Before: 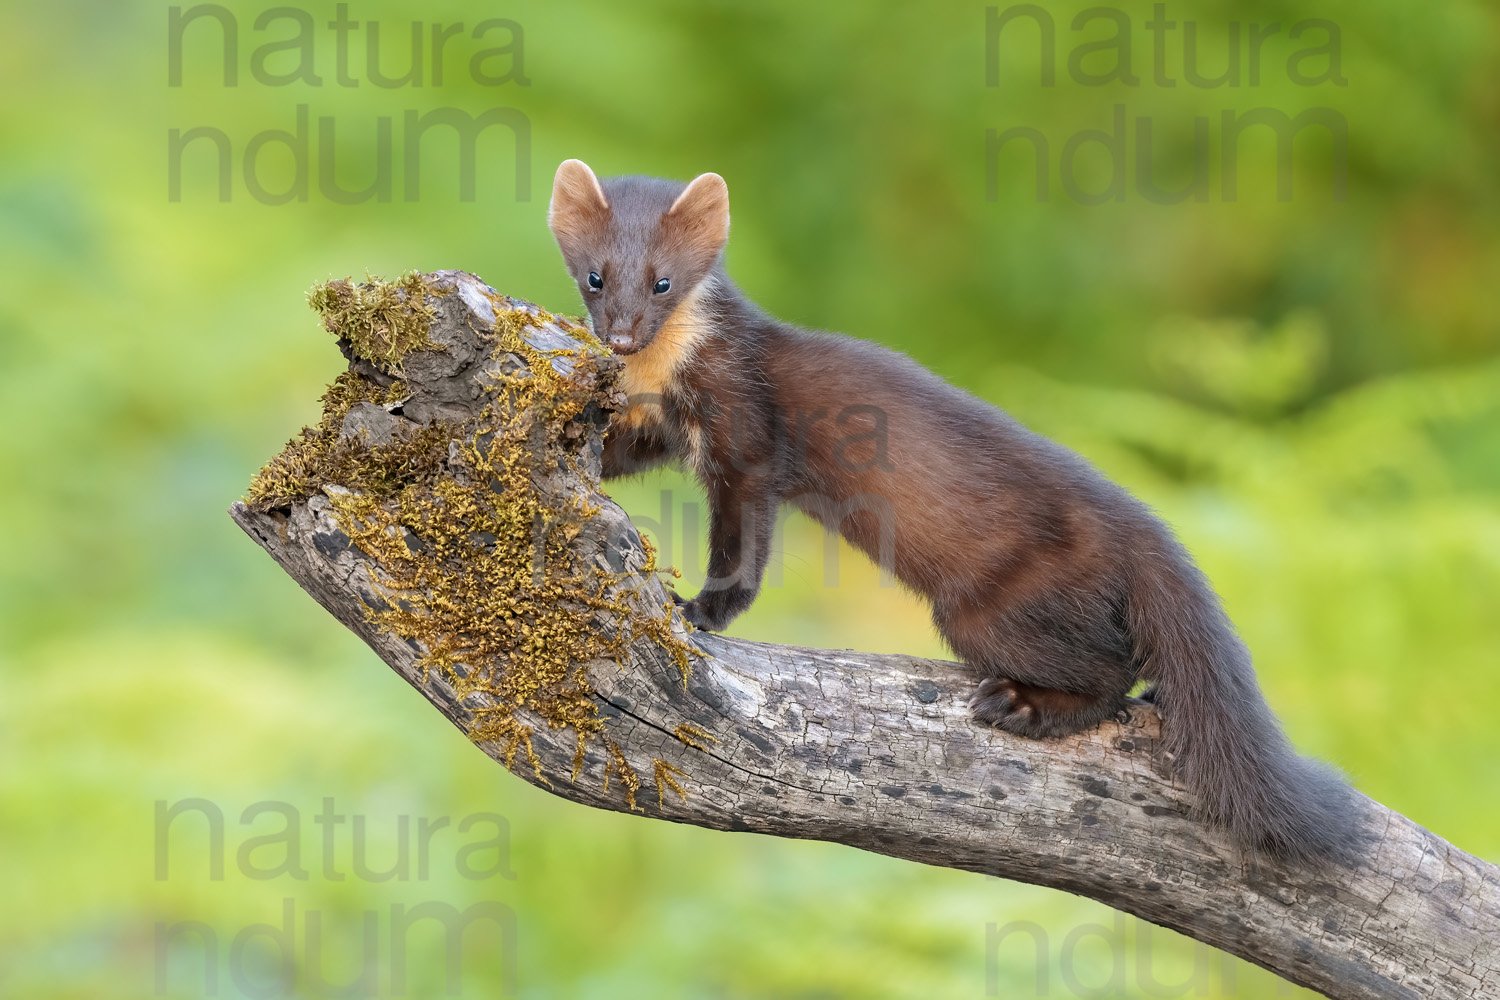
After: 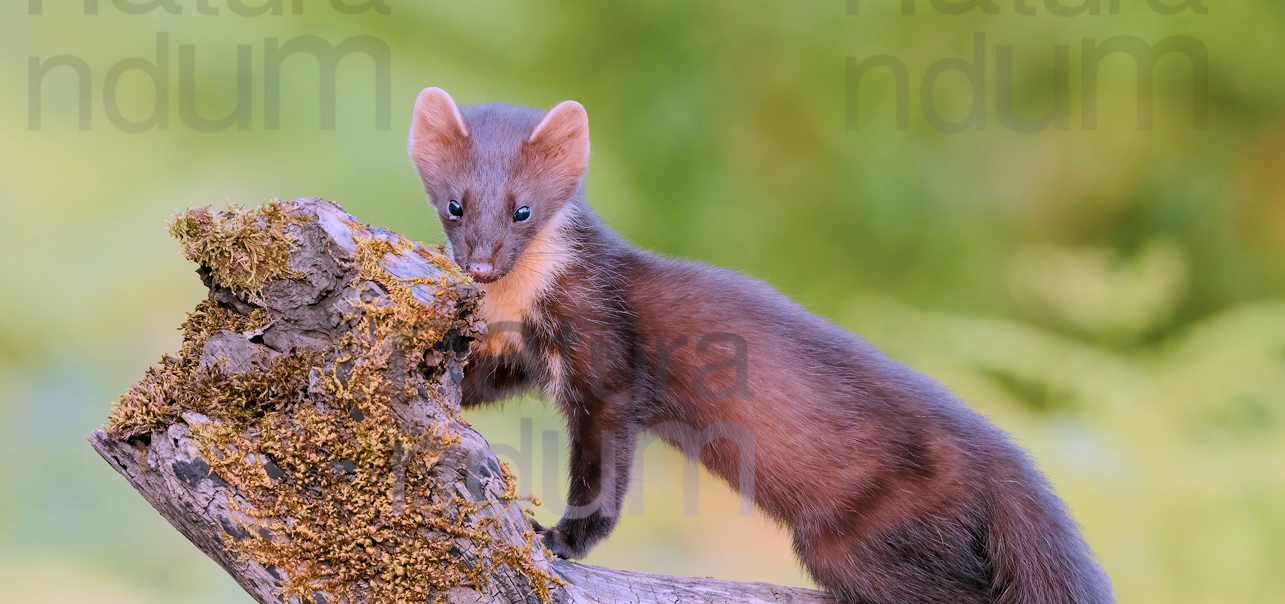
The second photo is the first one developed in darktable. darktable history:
color balance rgb: linear chroma grading › shadows 32%, linear chroma grading › global chroma -2%, linear chroma grading › mid-tones 4%, perceptual saturation grading › global saturation -2%, perceptual saturation grading › highlights -8%, perceptual saturation grading › mid-tones 8%, perceptual saturation grading › shadows 4%, perceptual brilliance grading › highlights 8%, perceptual brilliance grading › mid-tones 4%, perceptual brilliance grading › shadows 2%, global vibrance 16%, saturation formula JzAzBz (2021)
crop and rotate: left 9.345%, top 7.22%, right 4.982%, bottom 32.331%
filmic rgb: black relative exposure -7.65 EV, white relative exposure 4.56 EV, hardness 3.61, color science v6 (2022)
color correction: highlights a* 15.03, highlights b* -25.07
